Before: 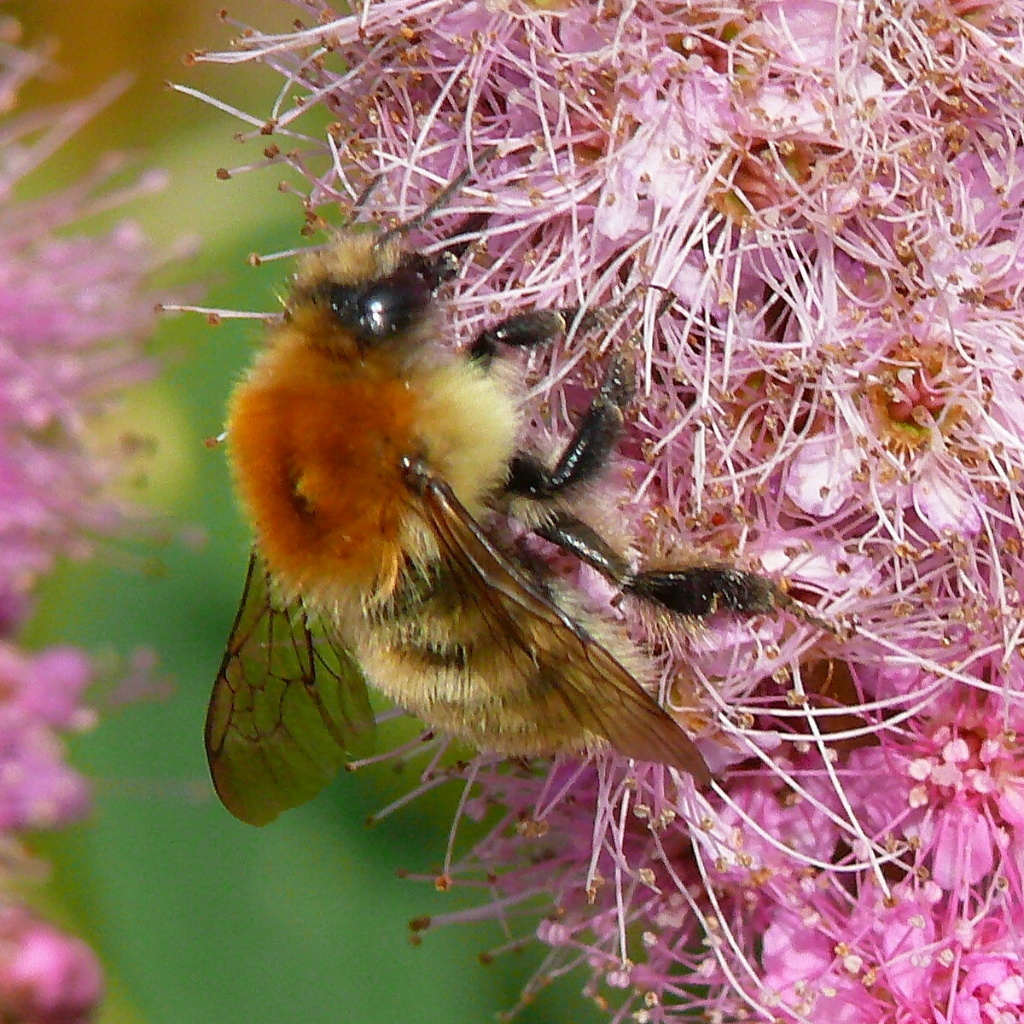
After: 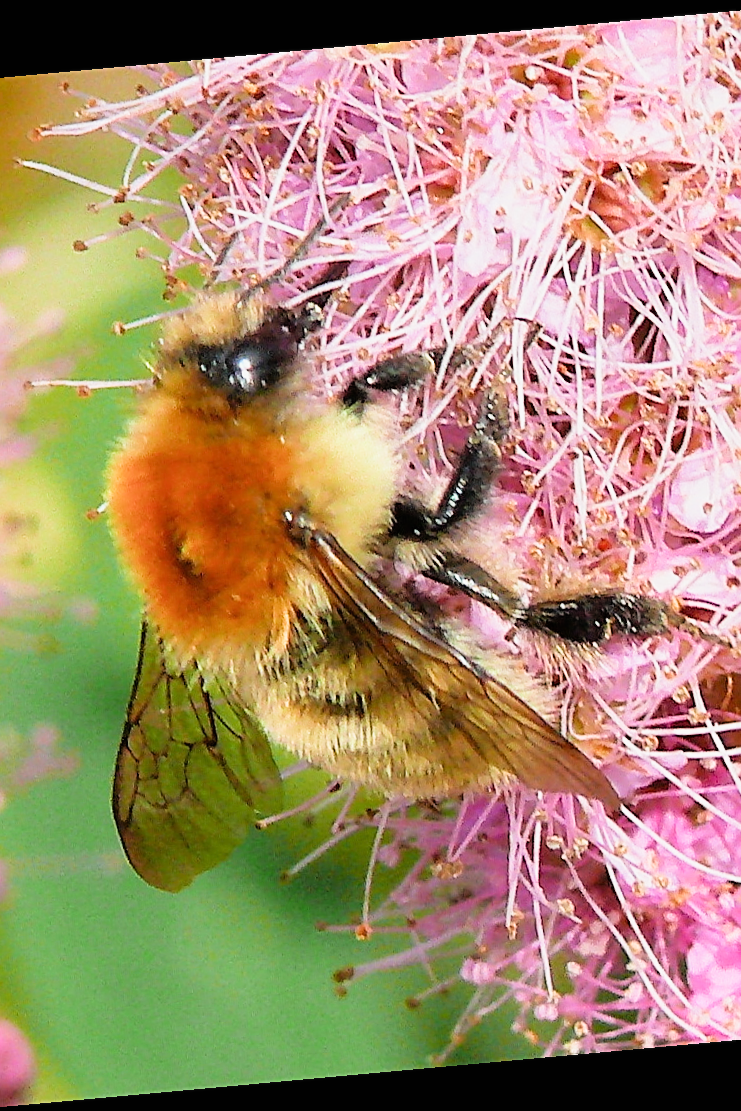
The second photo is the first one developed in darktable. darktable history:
sharpen: amount 0.478
exposure: exposure 1.16 EV, compensate exposure bias true, compensate highlight preservation false
rotate and perspective: rotation -5.2°, automatic cropping off
shadows and highlights: shadows 25, highlights -25
crop and rotate: left 14.292%, right 19.041%
filmic rgb: black relative exposure -7.75 EV, white relative exposure 4.4 EV, threshold 3 EV, hardness 3.76, latitude 50%, contrast 1.1, color science v5 (2021), contrast in shadows safe, contrast in highlights safe, enable highlight reconstruction true
